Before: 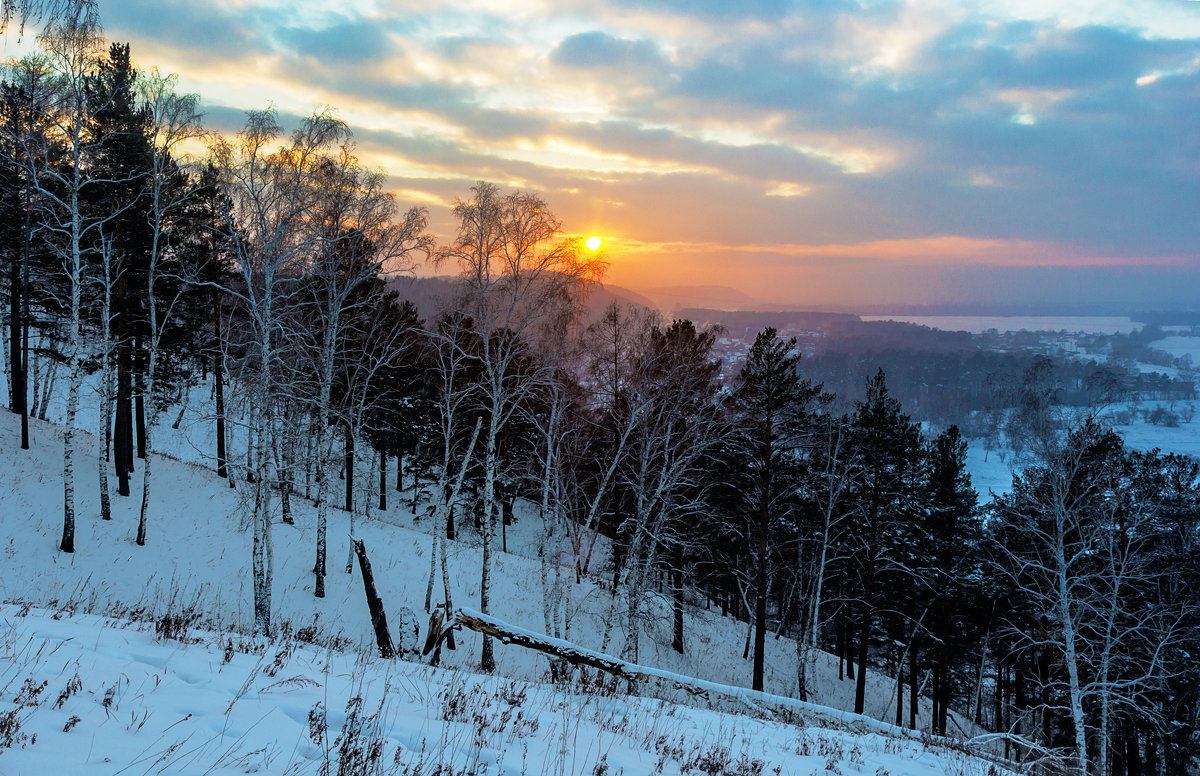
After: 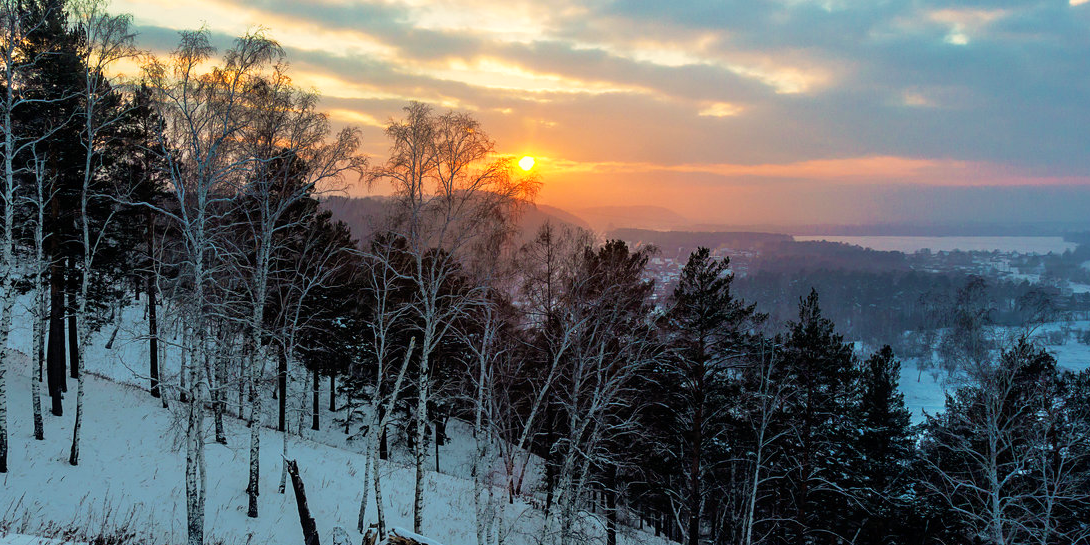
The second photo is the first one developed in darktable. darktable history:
white balance: red 1.045, blue 0.932
crop: left 5.596%, top 10.314%, right 3.534%, bottom 19.395%
